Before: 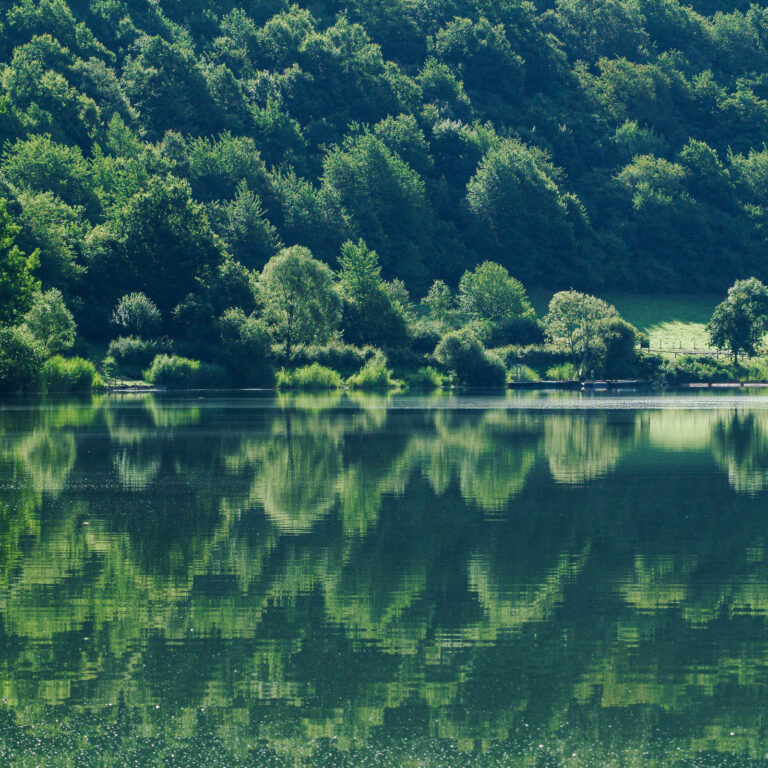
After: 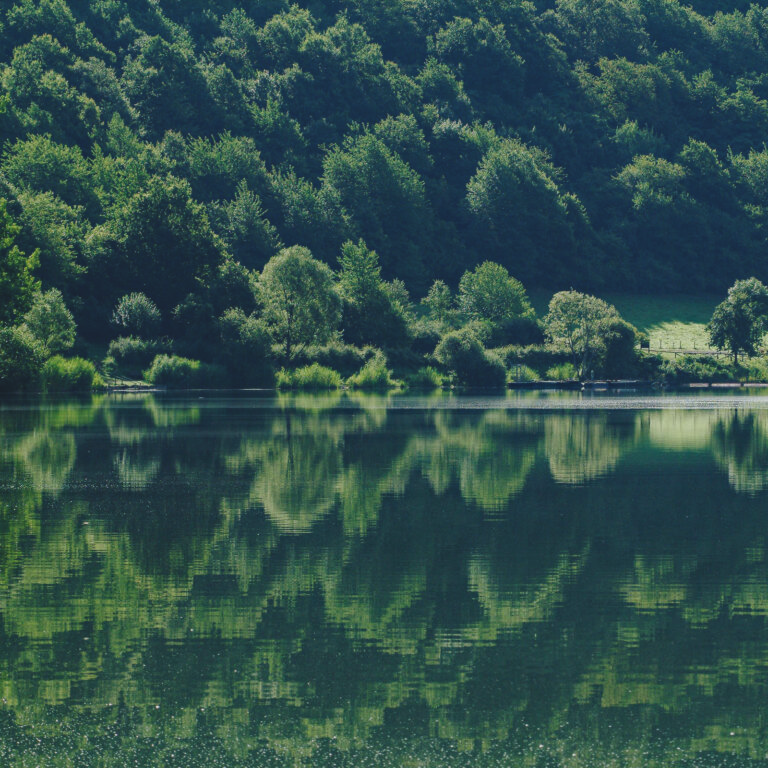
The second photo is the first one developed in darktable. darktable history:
haze removal: compatibility mode true, adaptive false
exposure: black level correction -0.015, exposure -0.517 EV, compensate highlight preservation false
